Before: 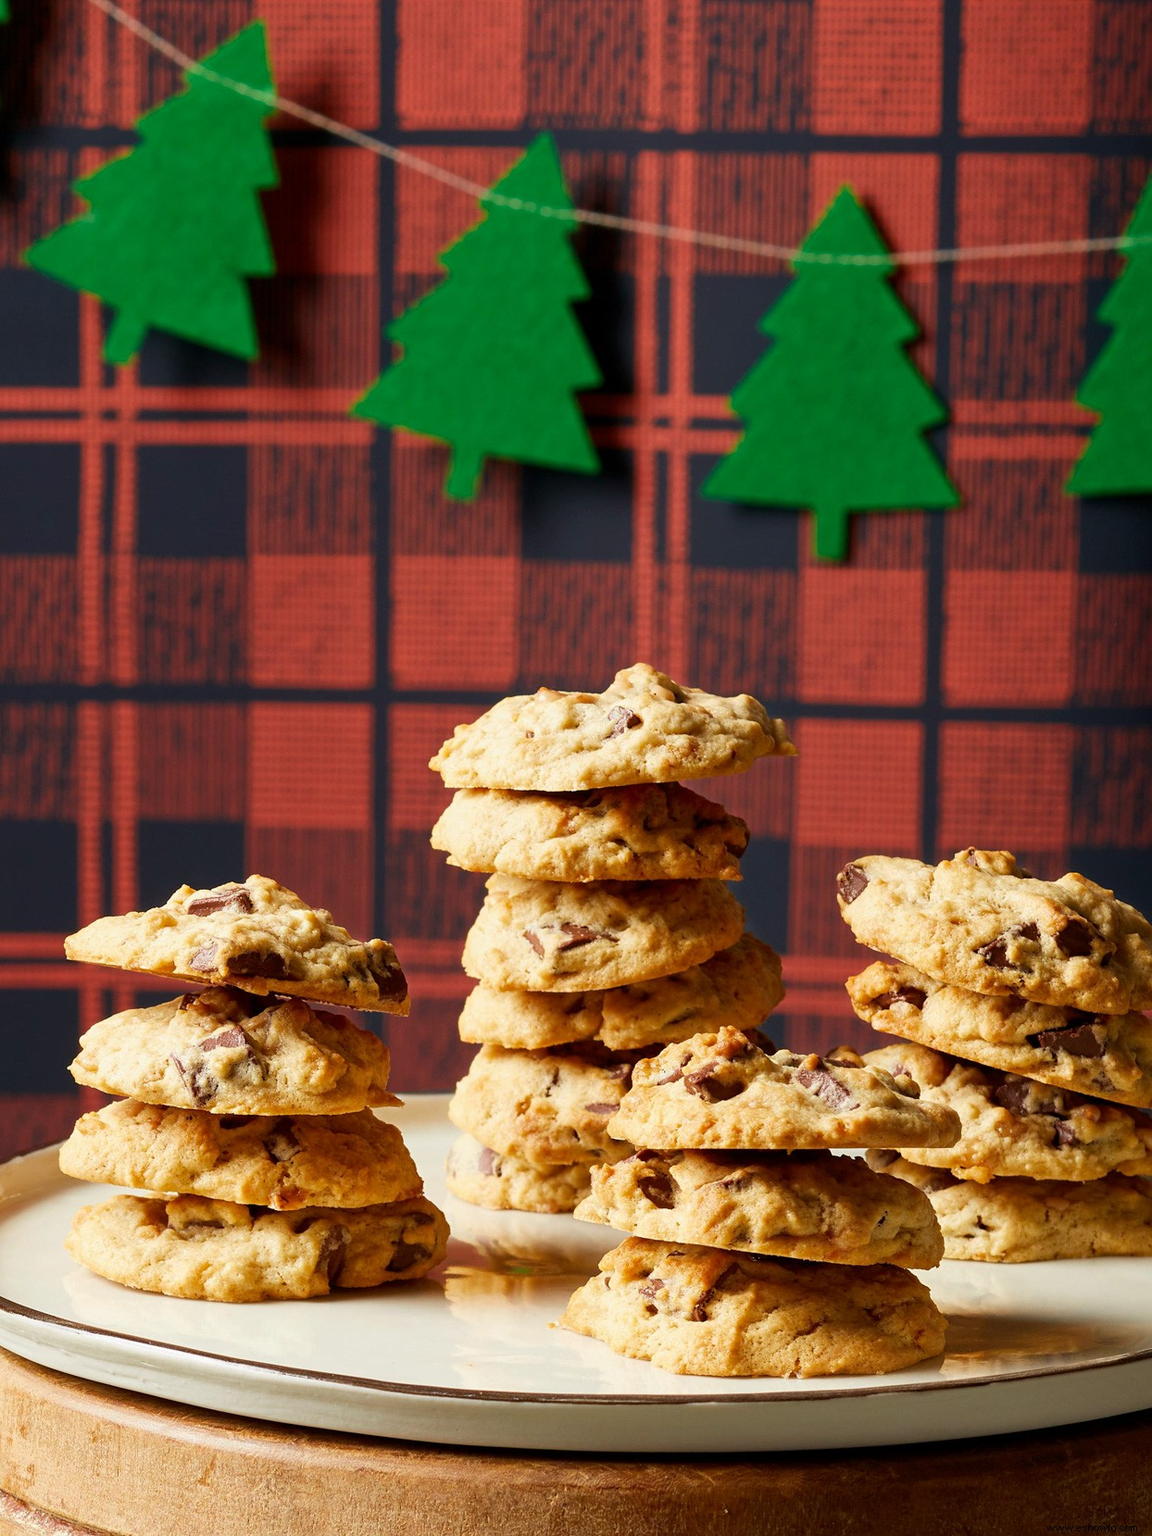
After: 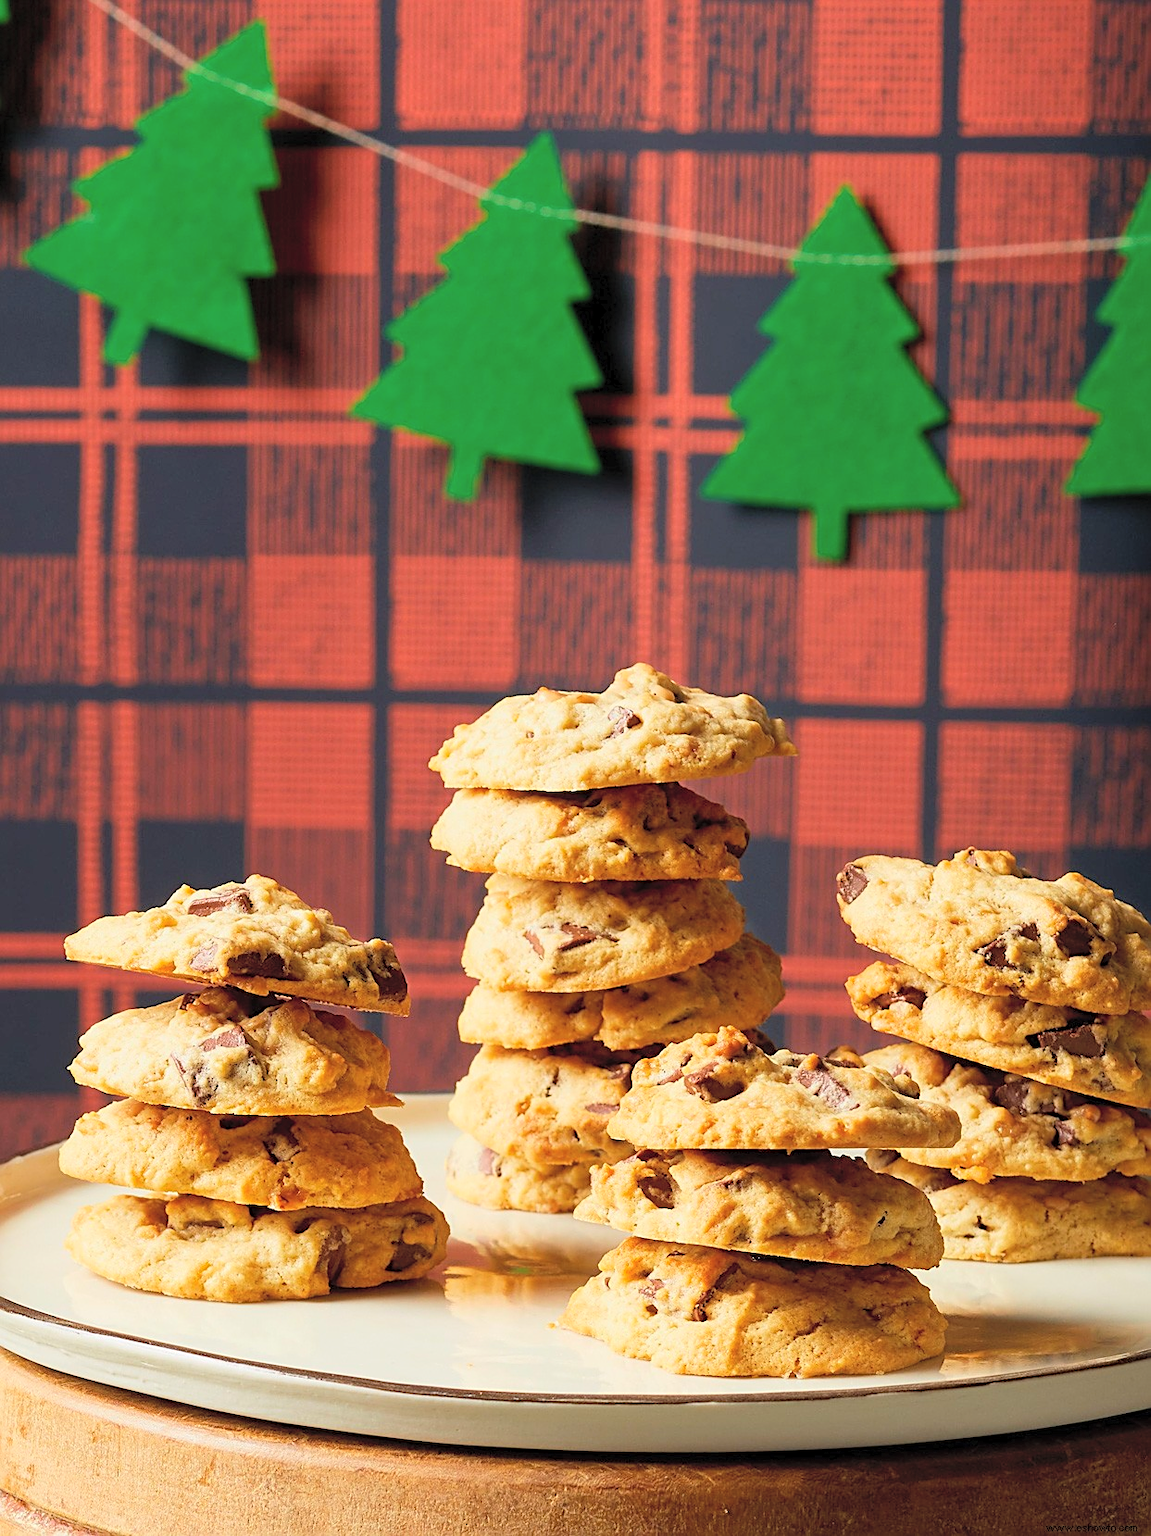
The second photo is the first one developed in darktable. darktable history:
exposure: exposure -0.153 EV, compensate highlight preservation false
contrast brightness saturation: contrast 0.1, brightness 0.3, saturation 0.14
sharpen: on, module defaults
